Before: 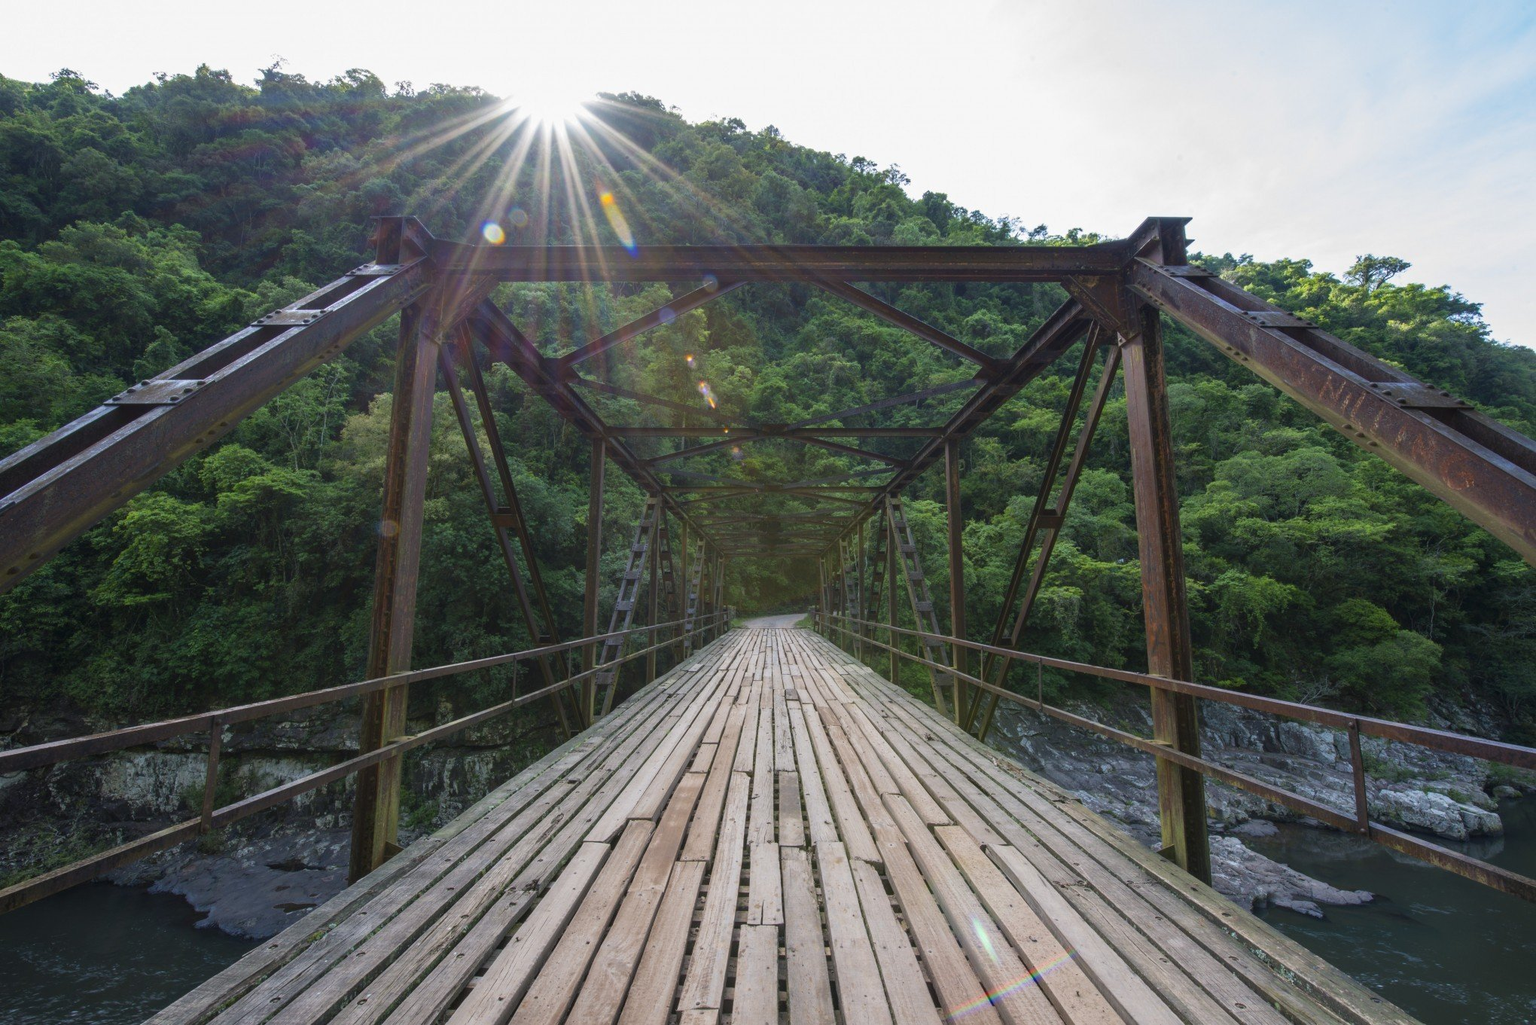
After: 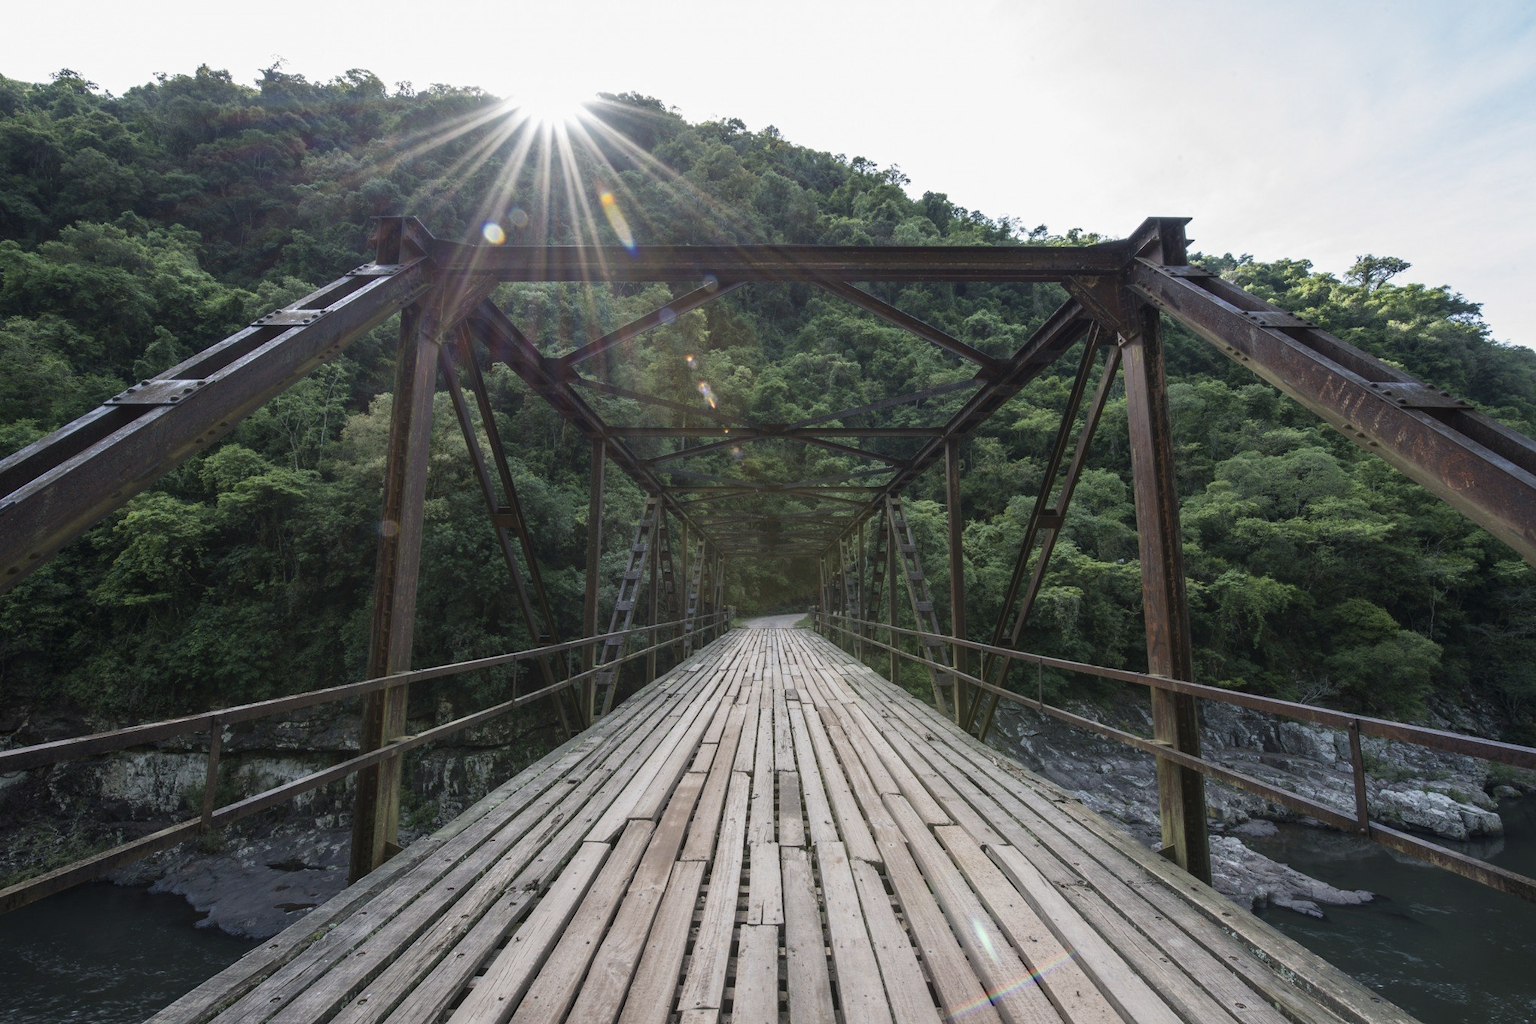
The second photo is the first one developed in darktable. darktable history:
contrast brightness saturation: contrast 0.099, saturation -0.352
